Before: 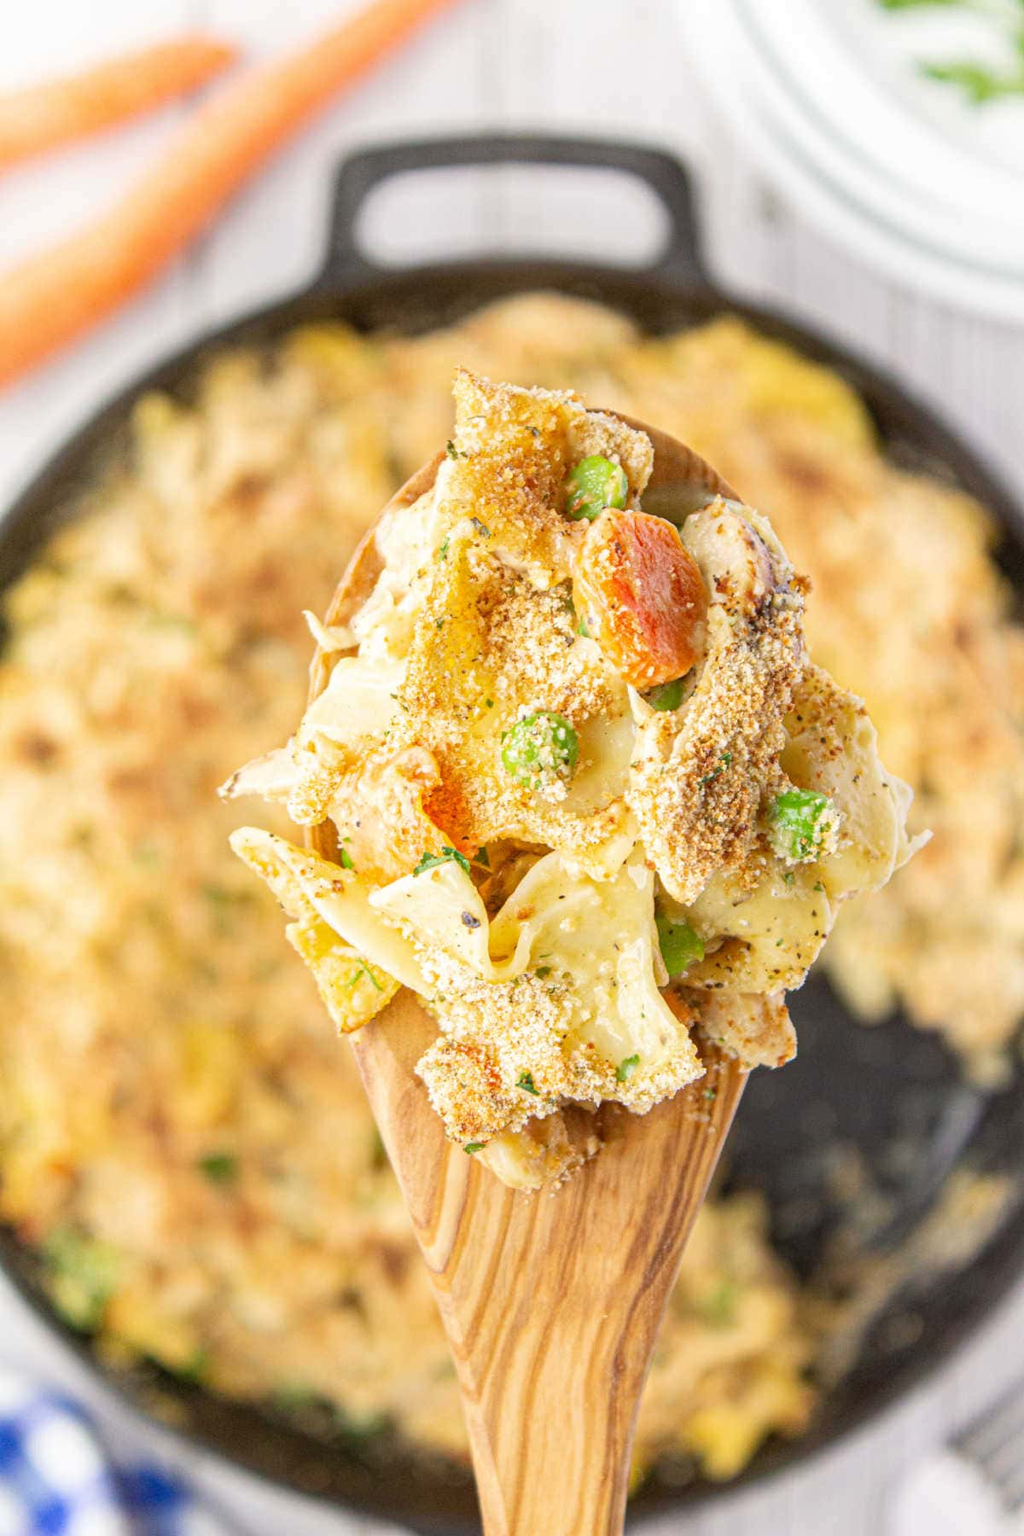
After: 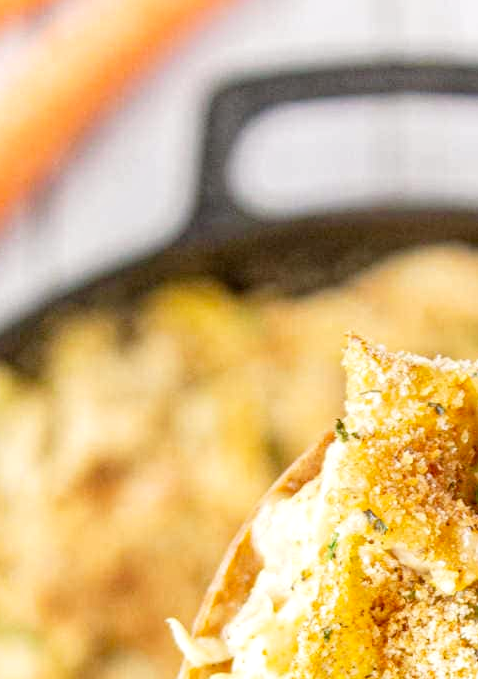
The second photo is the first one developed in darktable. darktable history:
local contrast: on, module defaults
tone curve: curves: ch0 [(0, 0) (0.765, 0.816) (1, 1)]; ch1 [(0, 0) (0.425, 0.464) (0.5, 0.5) (0.531, 0.522) (0.588, 0.575) (0.994, 0.939)]; ch2 [(0, 0) (0.398, 0.435) (0.455, 0.481) (0.501, 0.504) (0.529, 0.544) (0.584, 0.585) (1, 0.911)], preserve colors none
crop: left 15.745%, top 5.44%, right 44.372%, bottom 56.822%
haze removal: compatibility mode true, adaptive false
